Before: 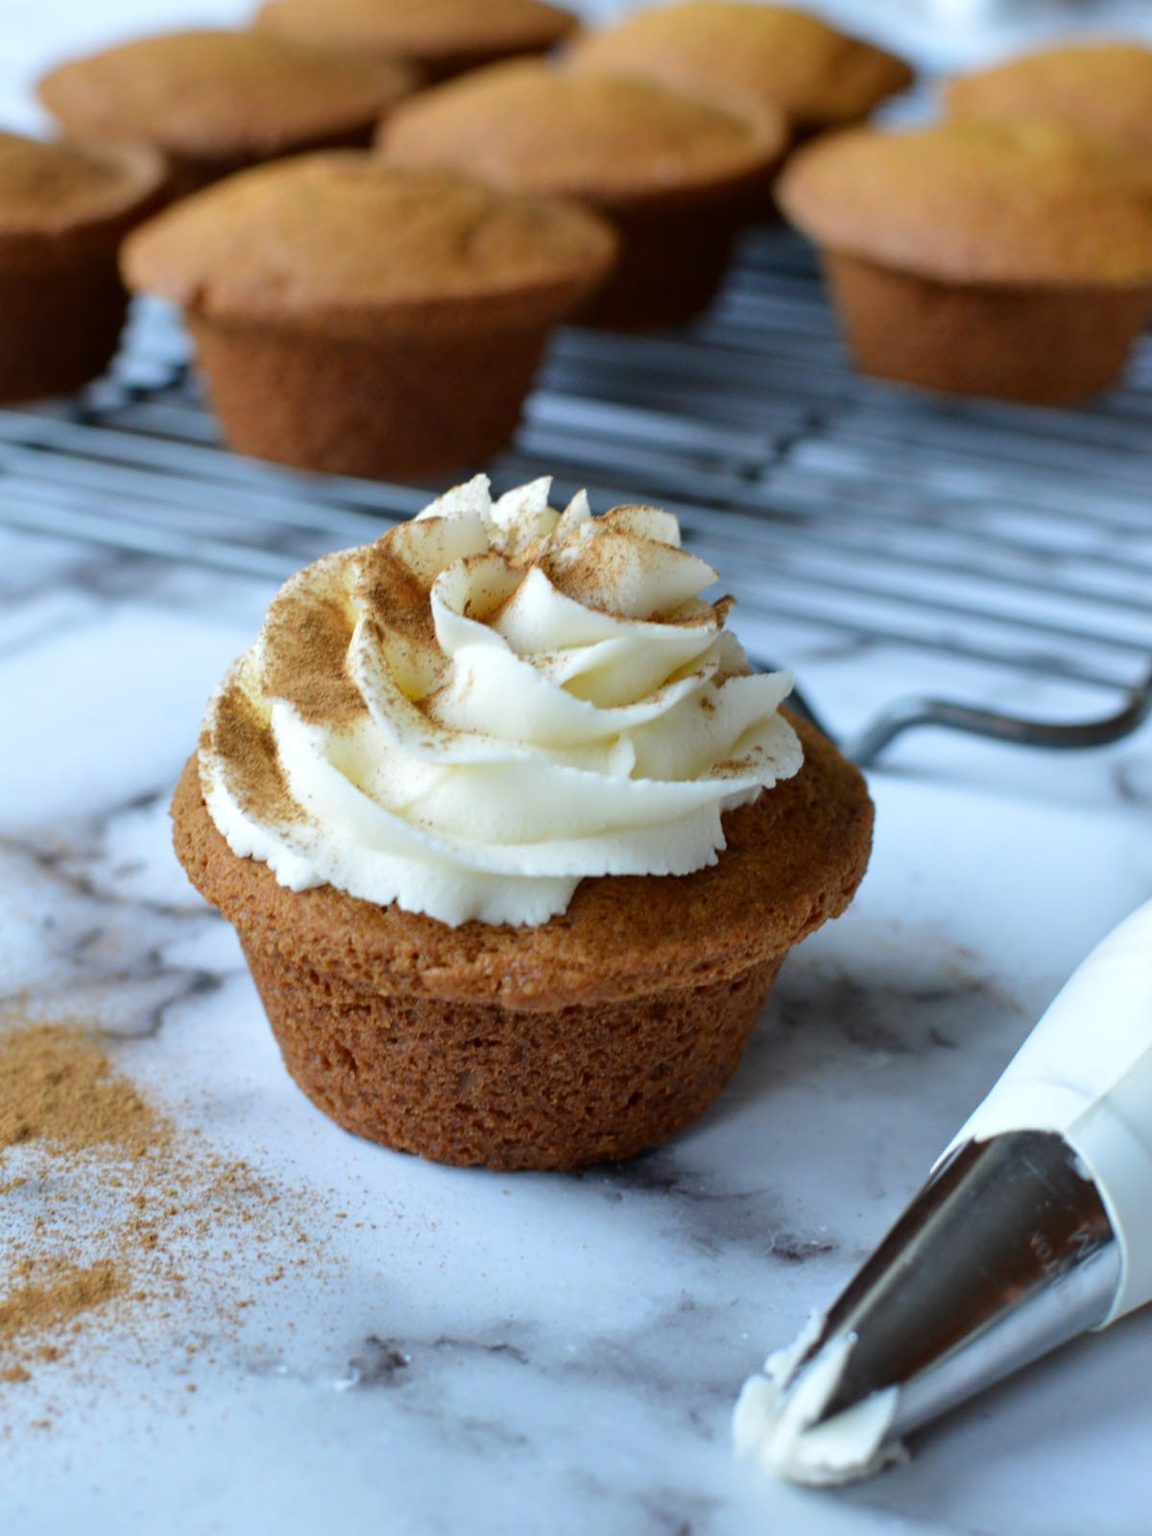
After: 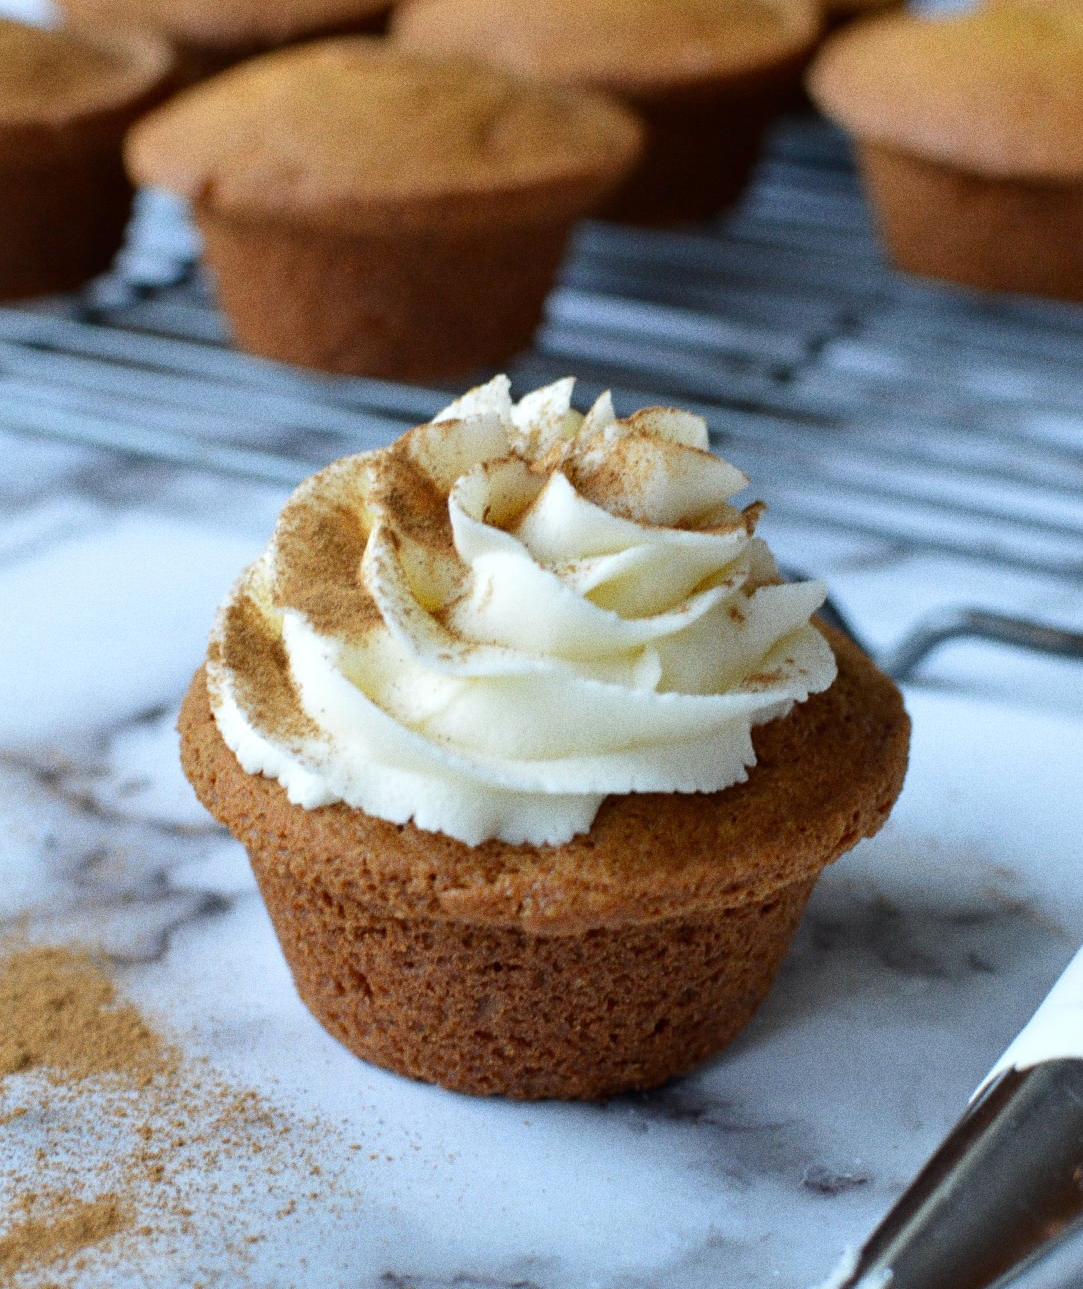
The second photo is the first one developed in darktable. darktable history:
crop: top 7.49%, right 9.717%, bottom 11.943%
grain: coarseness 9.61 ISO, strength 35.62%
